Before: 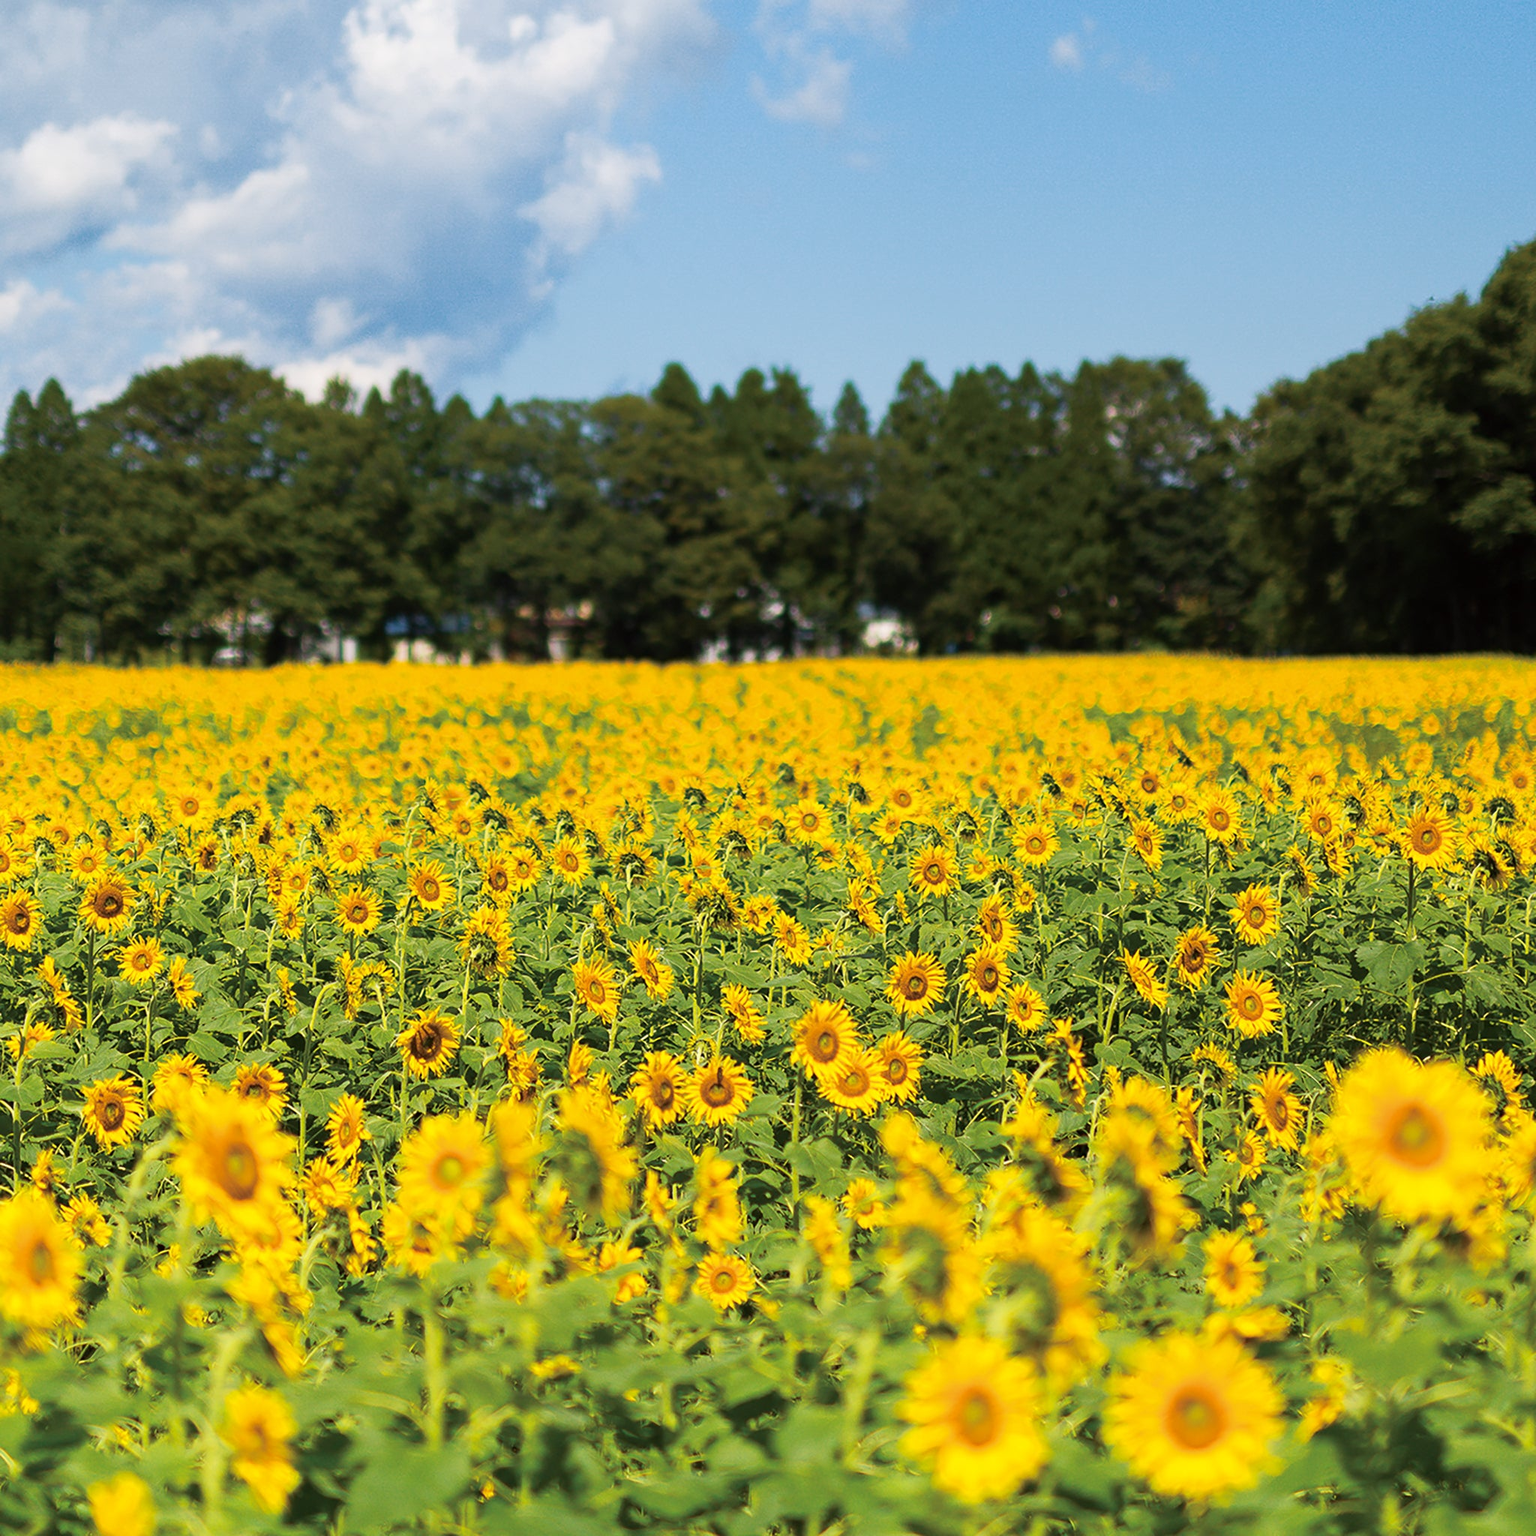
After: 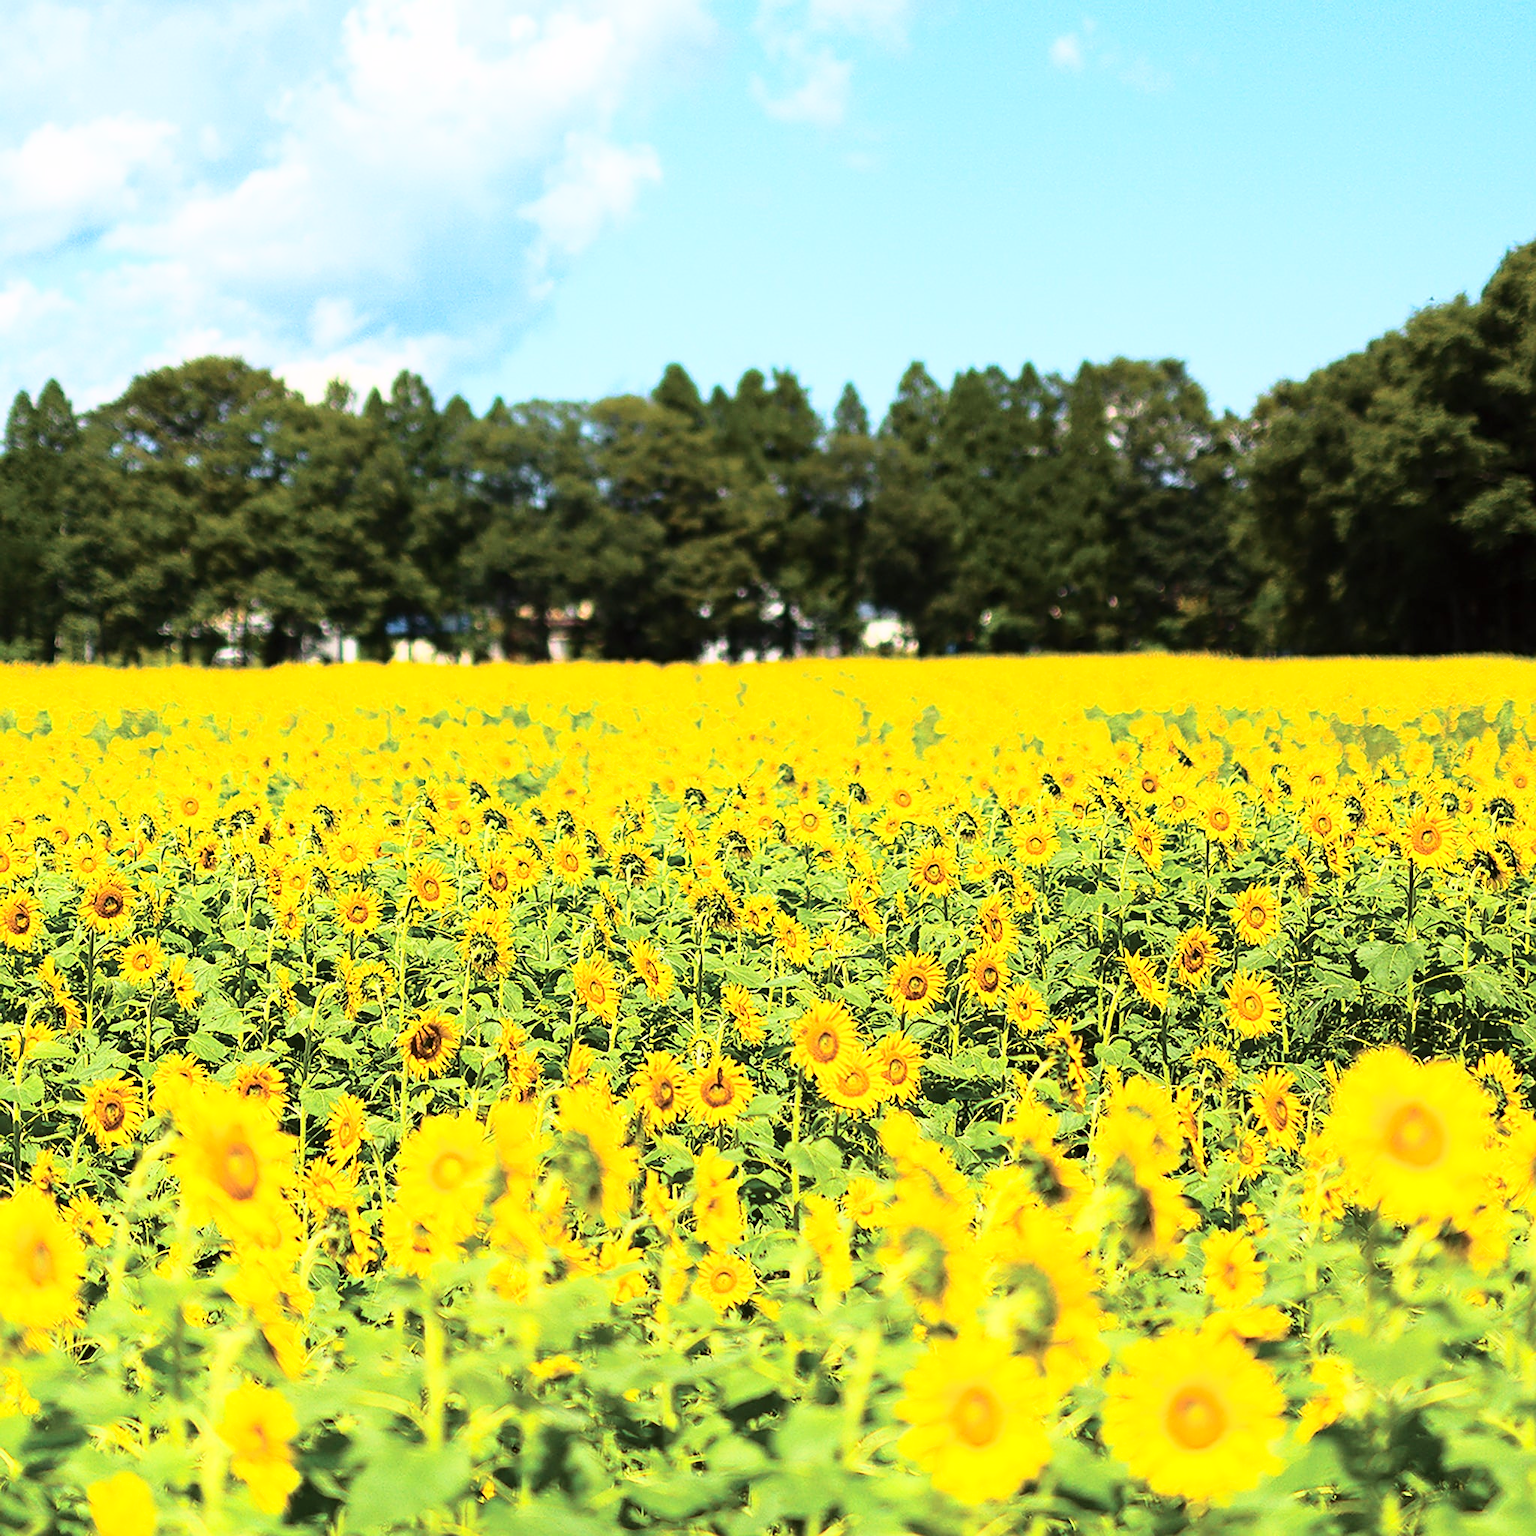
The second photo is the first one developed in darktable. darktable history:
sharpen: on, module defaults
base curve: curves: ch0 [(0, 0) (0.026, 0.03) (0.109, 0.232) (0.351, 0.748) (0.669, 0.968) (1, 1)], exposure shift 0.01
